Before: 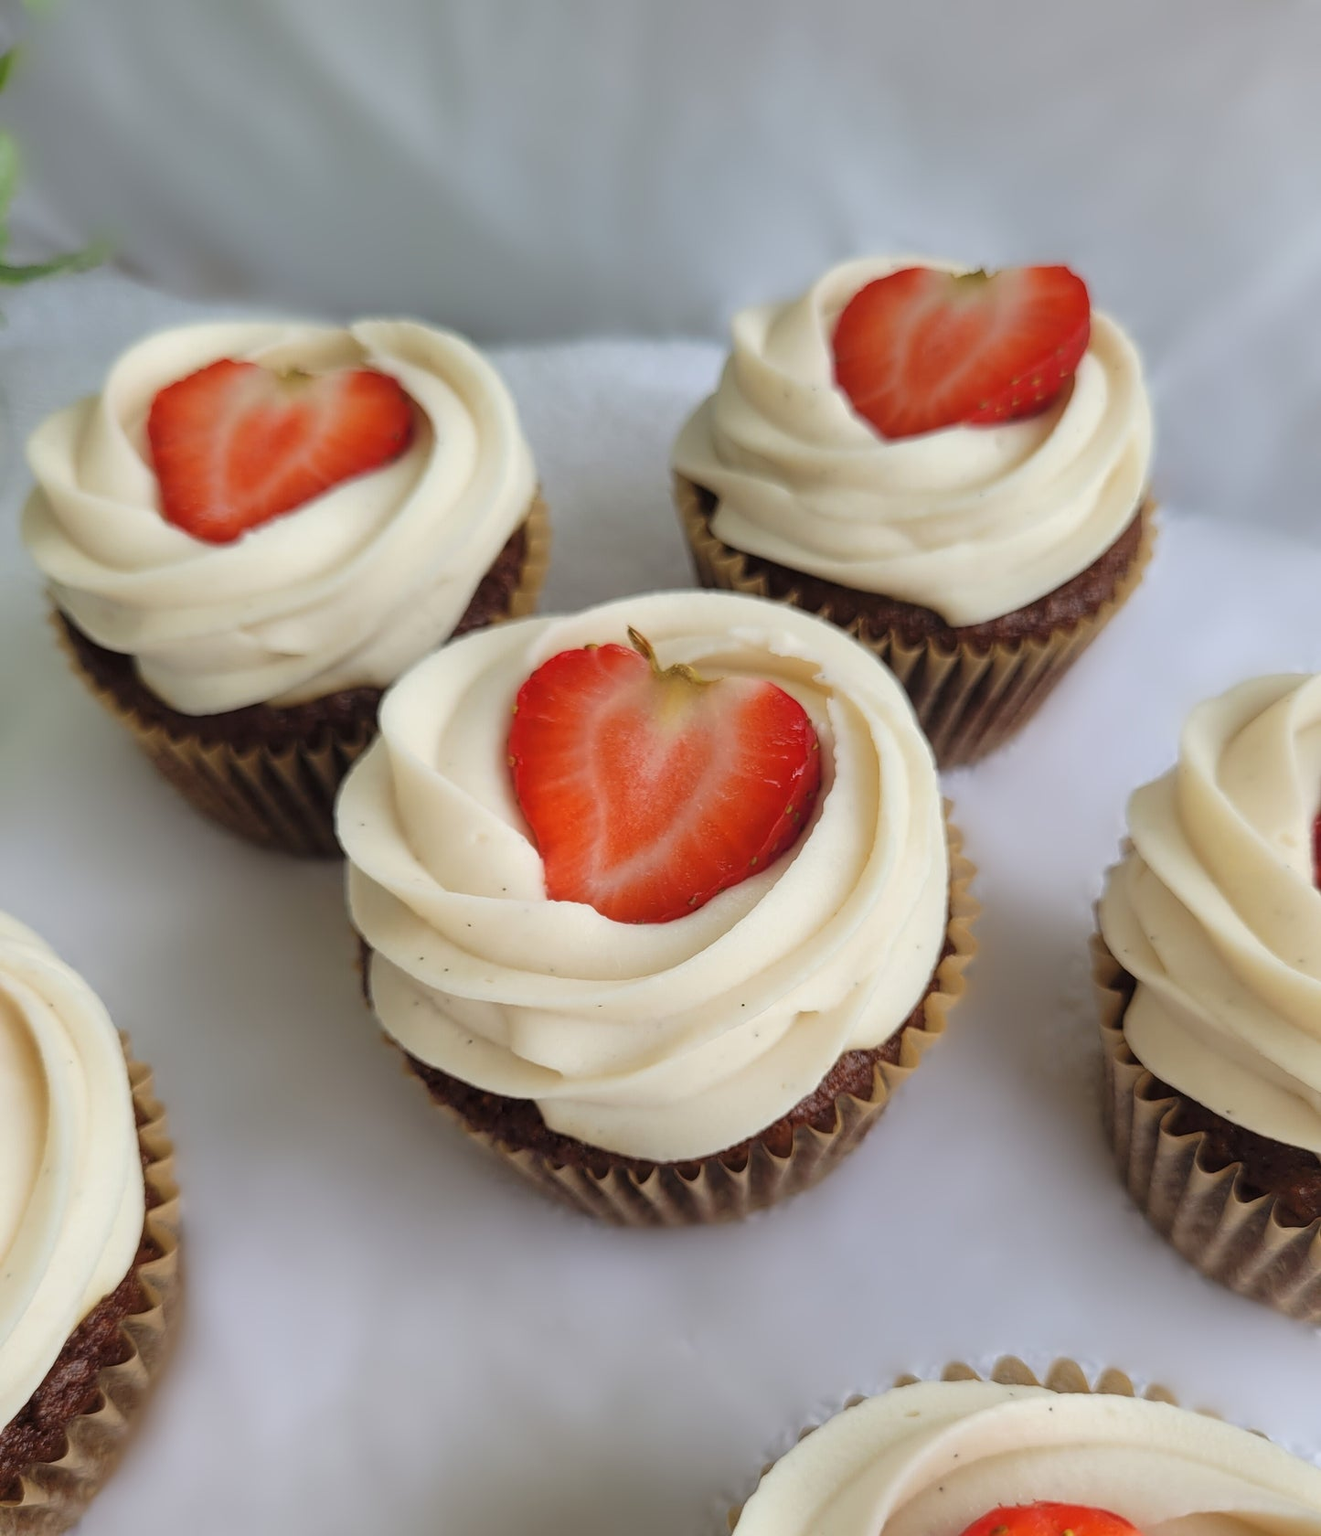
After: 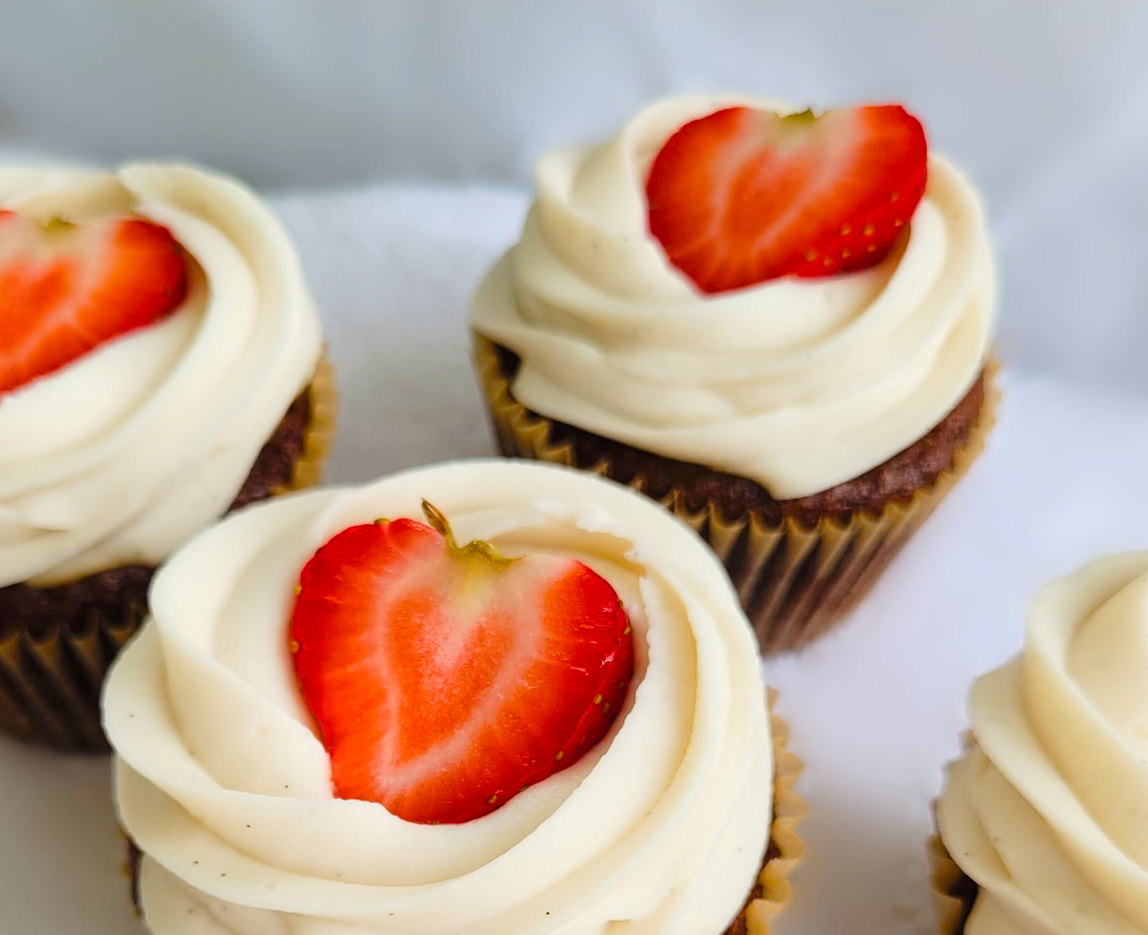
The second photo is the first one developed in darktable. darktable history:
tone curve: curves: ch0 [(0, 0) (0.004, 0.001) (0.133, 0.112) (0.325, 0.362) (0.832, 0.893) (1, 1)], color space Lab, linked channels, preserve colors none
color balance rgb: perceptual saturation grading › global saturation 20%, perceptual saturation grading › highlights -25%, perceptual saturation grading › shadows 50%
crop: left 18.38%, top 11.092%, right 2.134%, bottom 33.217%
